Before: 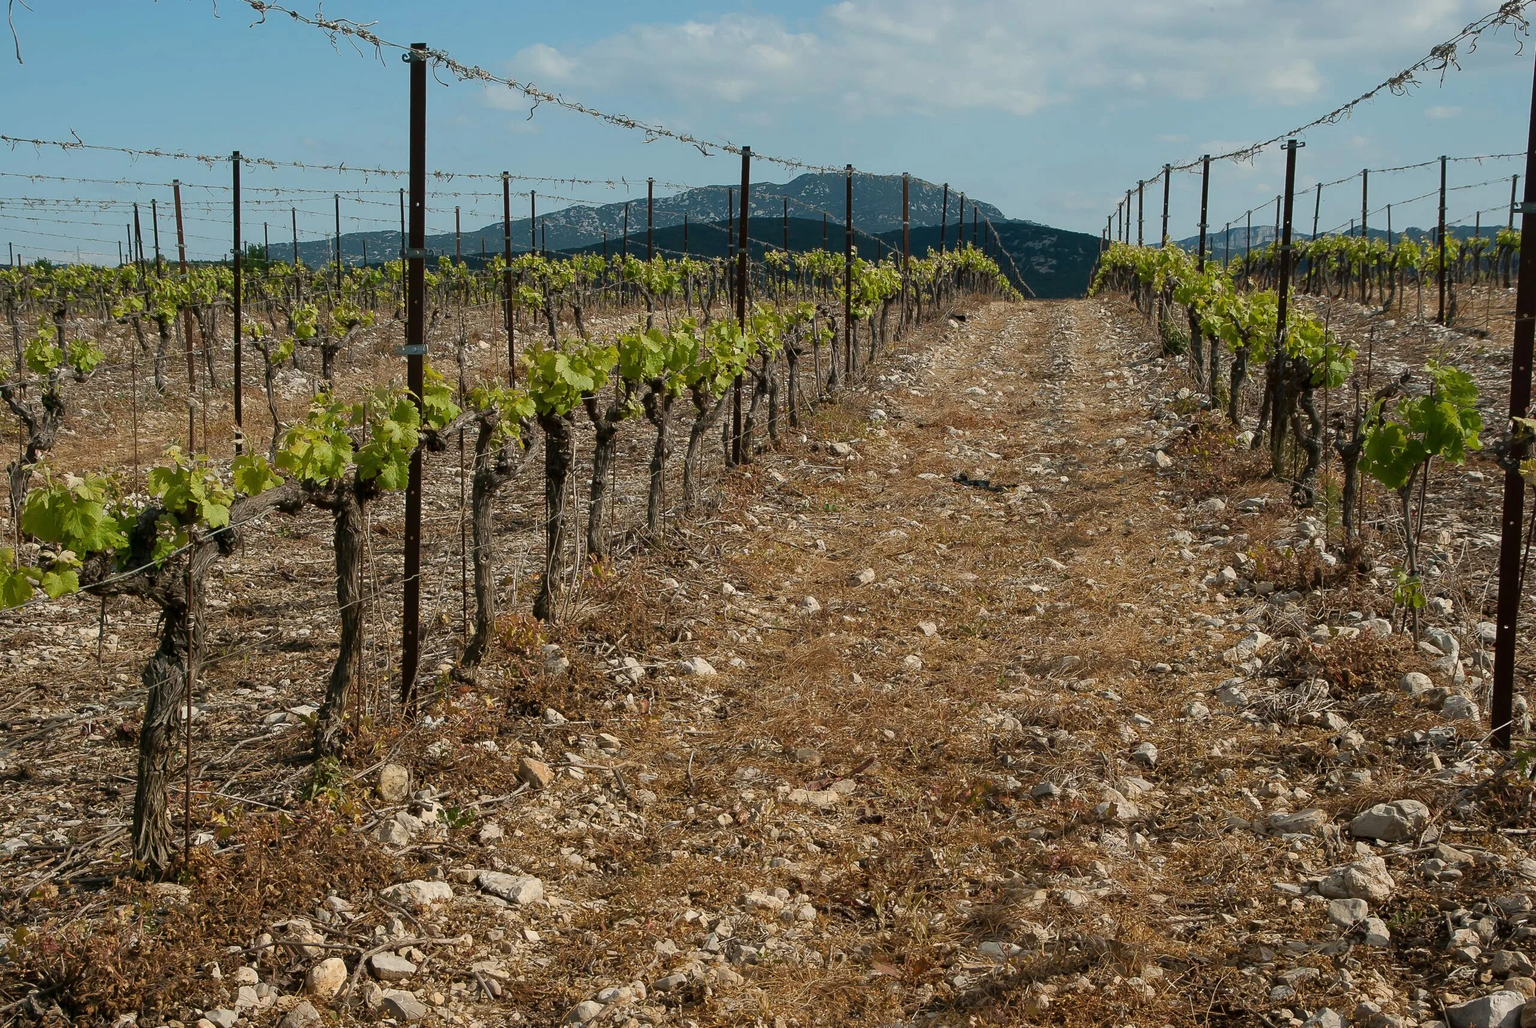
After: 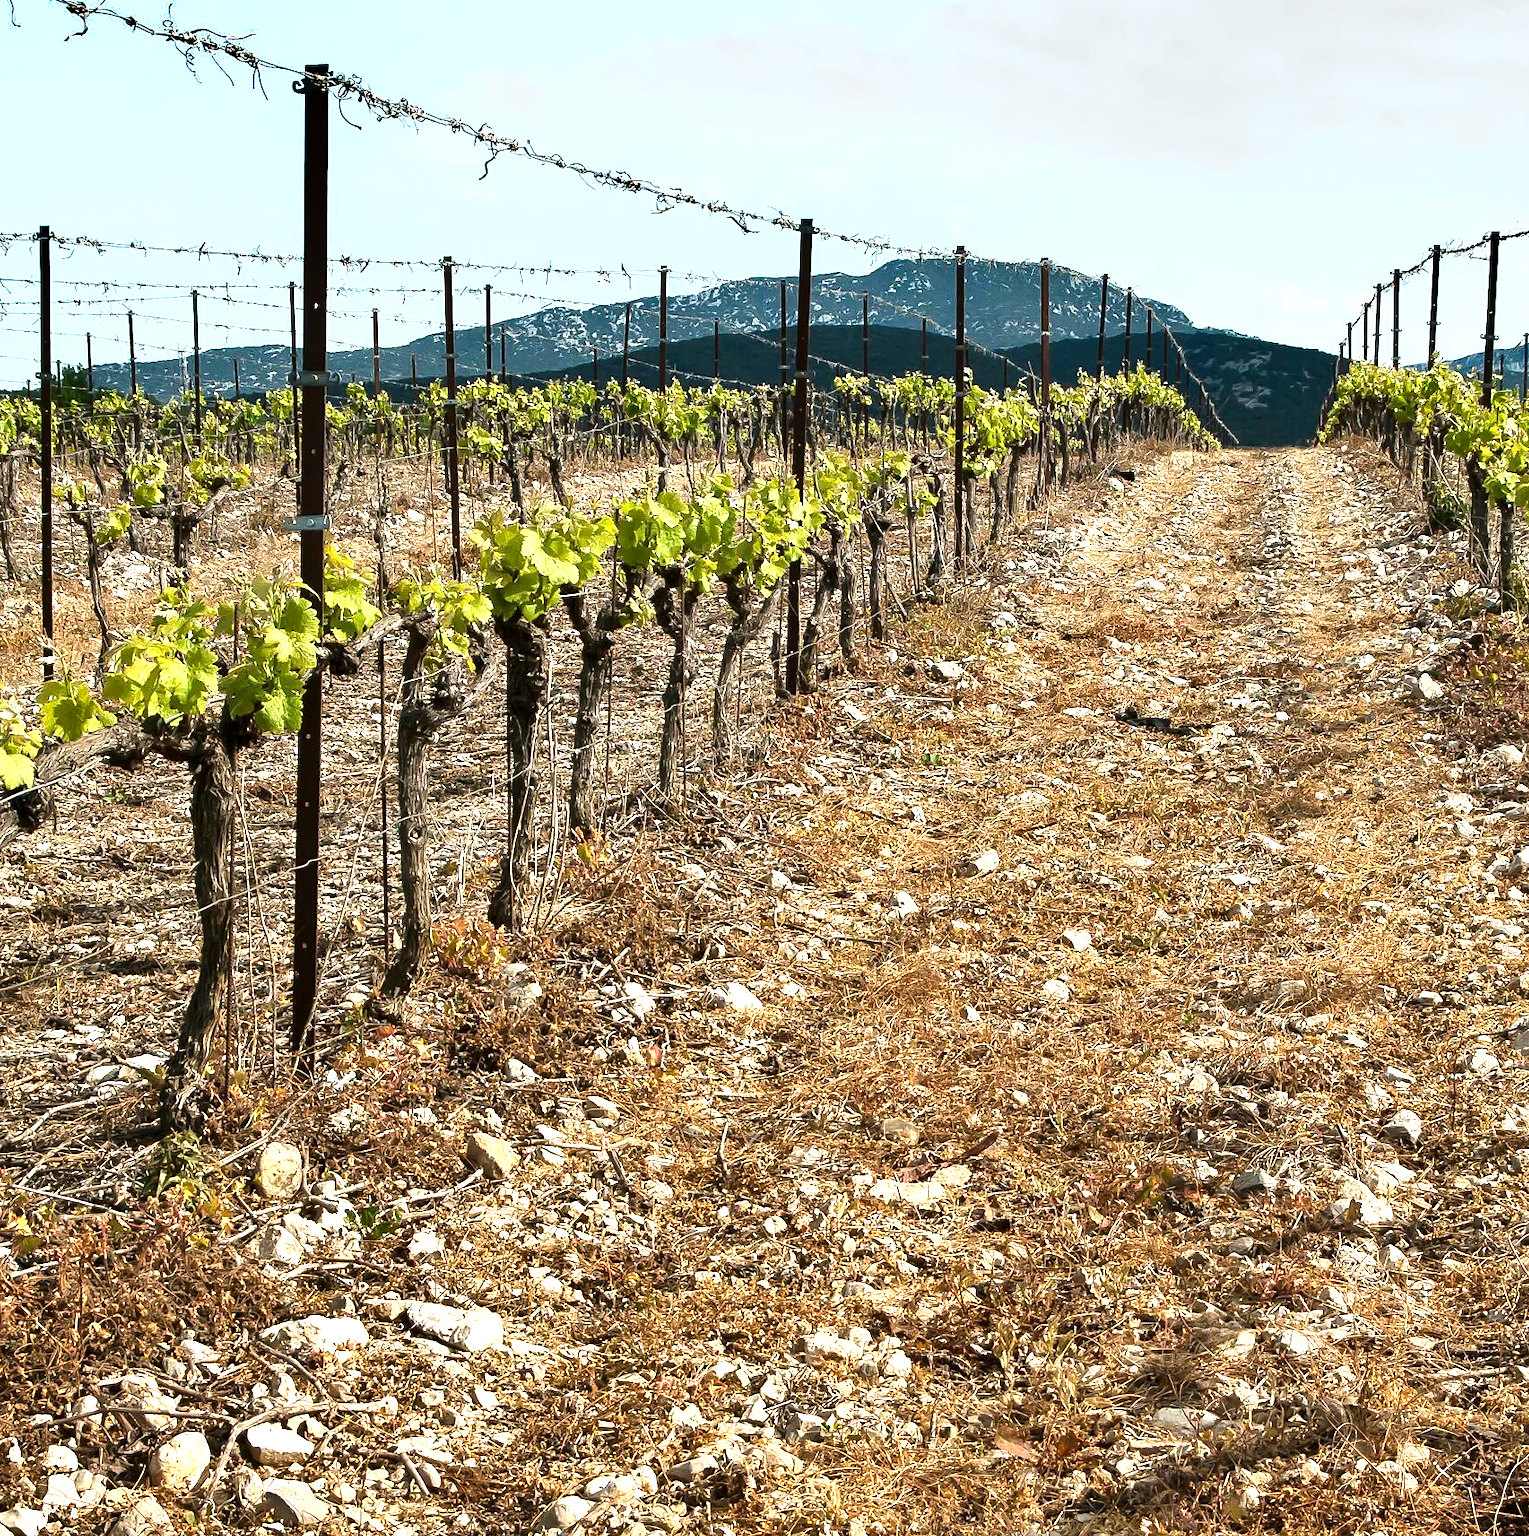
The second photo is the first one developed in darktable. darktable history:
shadows and highlights: low approximation 0.01, soften with gaussian
exposure: black level correction 0.001, exposure 1.048 EV, compensate exposure bias true, compensate highlight preservation false
tone equalizer: -8 EV -0.758 EV, -7 EV -0.714 EV, -6 EV -0.64 EV, -5 EV -0.373 EV, -3 EV 0.367 EV, -2 EV 0.6 EV, -1 EV 0.697 EV, +0 EV 0.727 EV, edges refinement/feathering 500, mask exposure compensation -1.57 EV, preserve details no
crop and rotate: left 13.442%, right 19.894%
